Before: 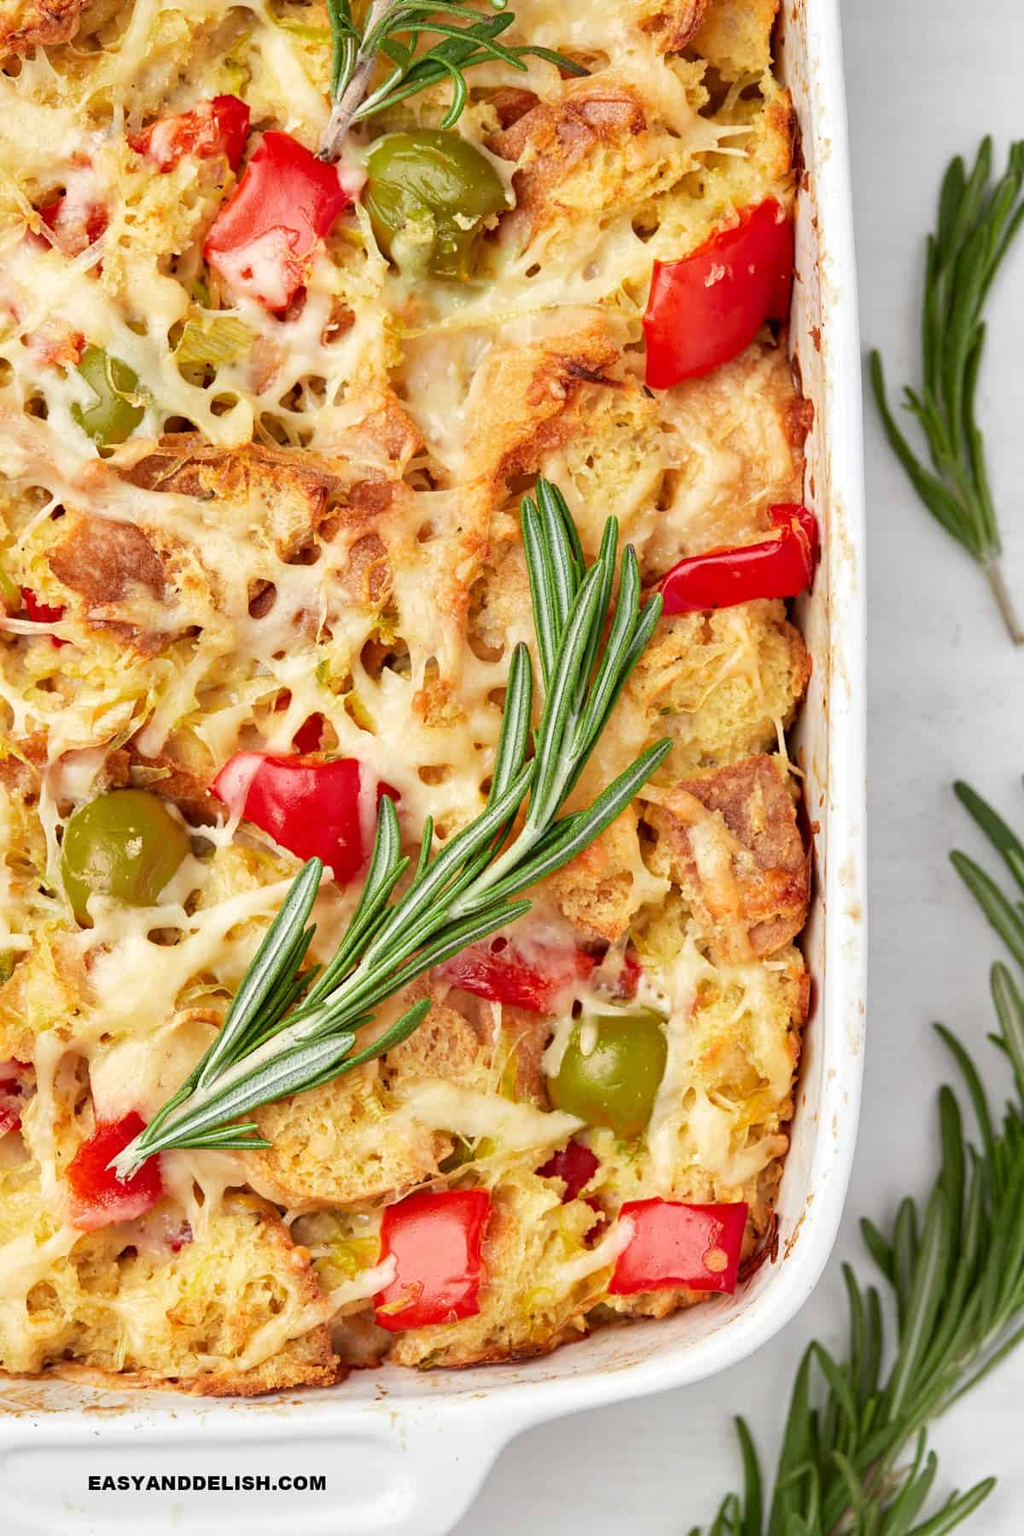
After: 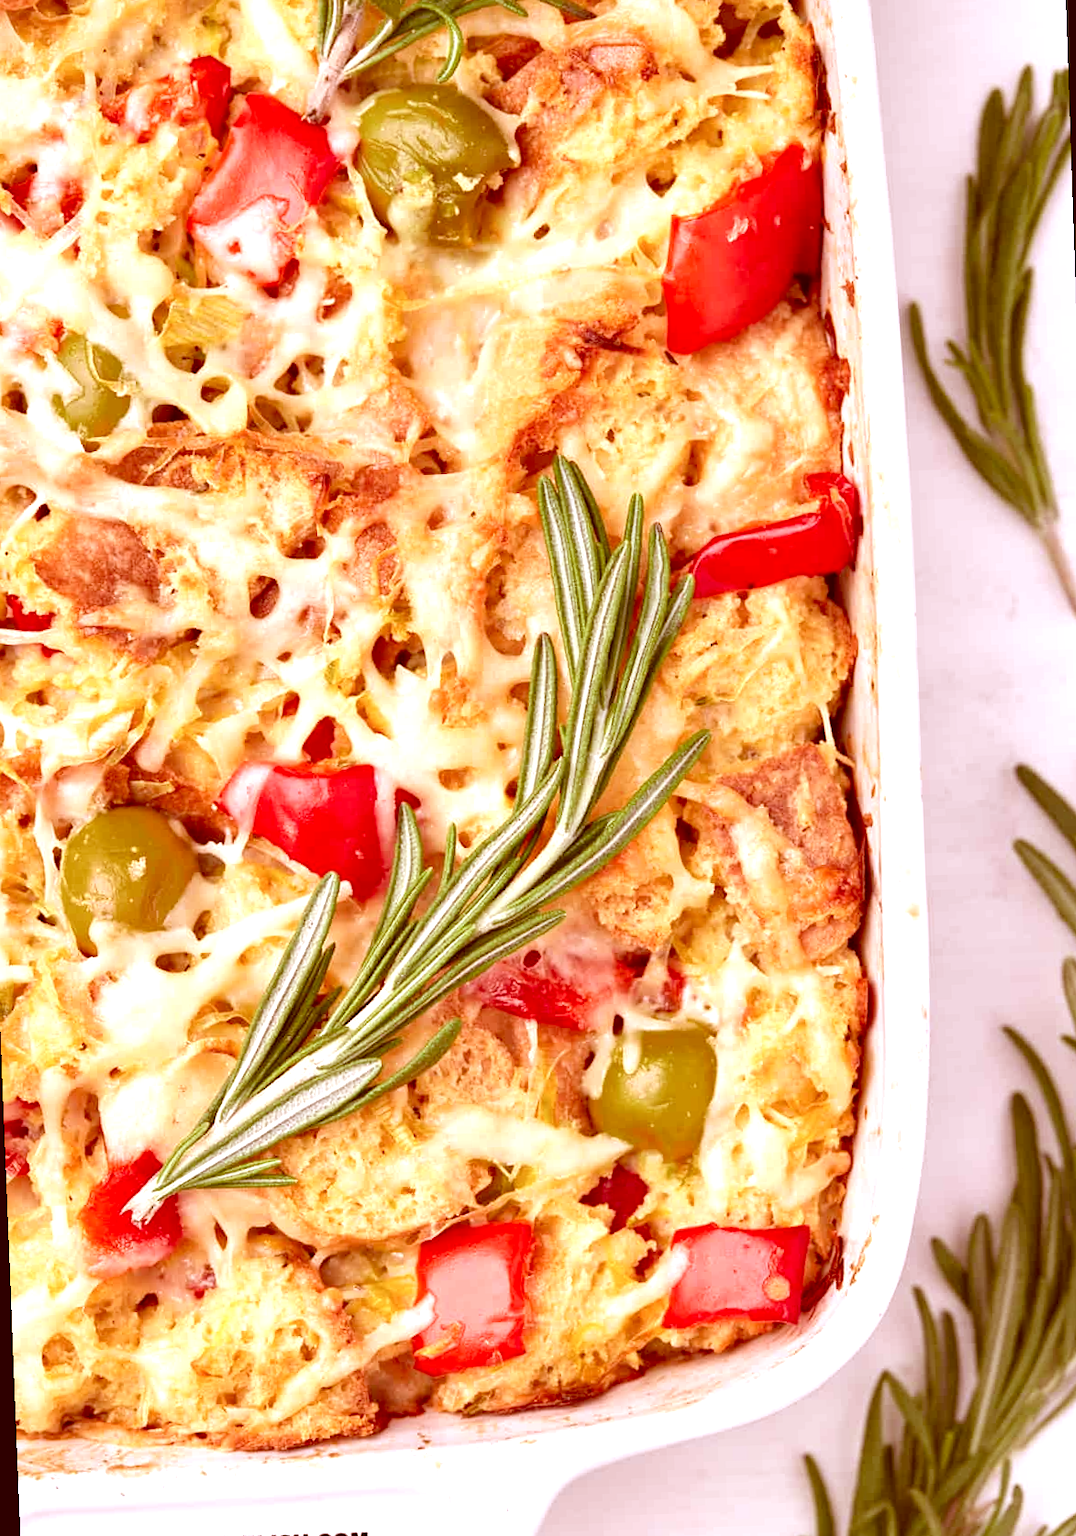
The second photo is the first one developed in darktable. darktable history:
exposure: exposure 0.564 EV, compensate highlight preservation false
color correction: highlights a* 9.03, highlights b* 8.71, shadows a* 40, shadows b* 40, saturation 0.8
rotate and perspective: rotation -2.12°, lens shift (vertical) 0.009, lens shift (horizontal) -0.008, automatic cropping original format, crop left 0.036, crop right 0.964, crop top 0.05, crop bottom 0.959
white balance: red 0.967, blue 1.119, emerald 0.756
